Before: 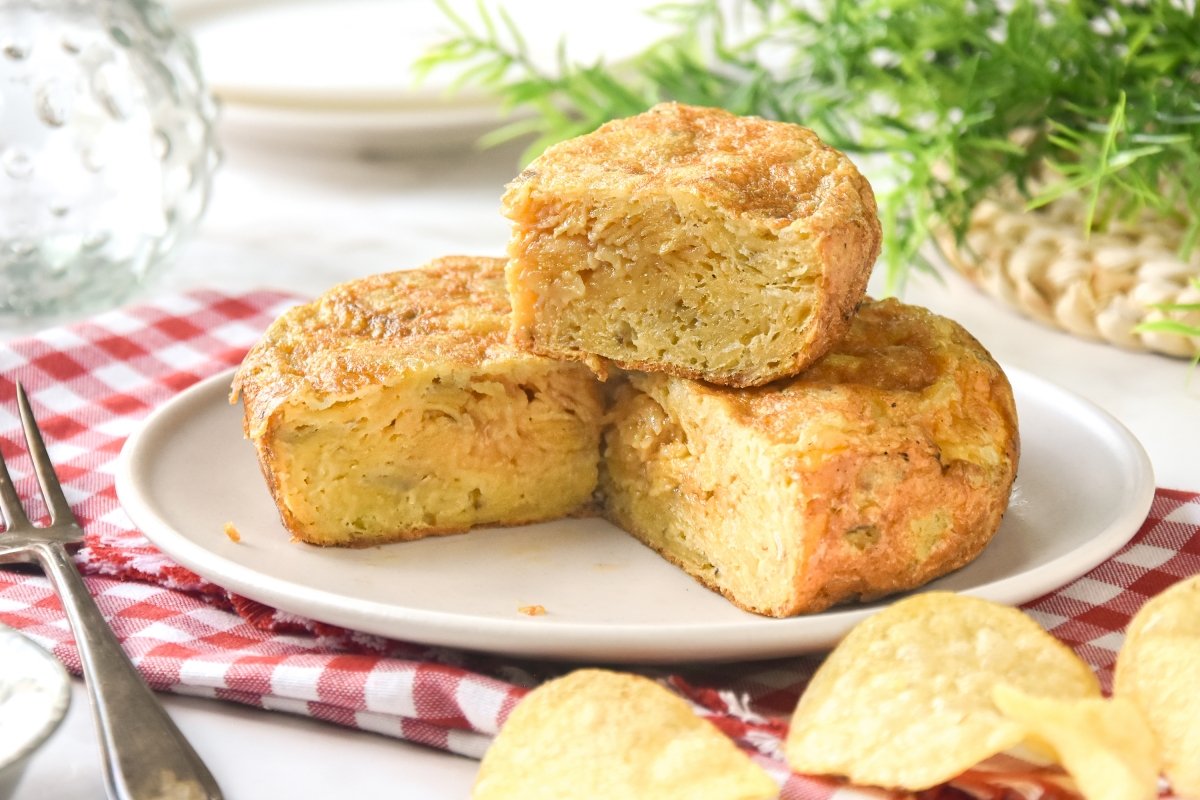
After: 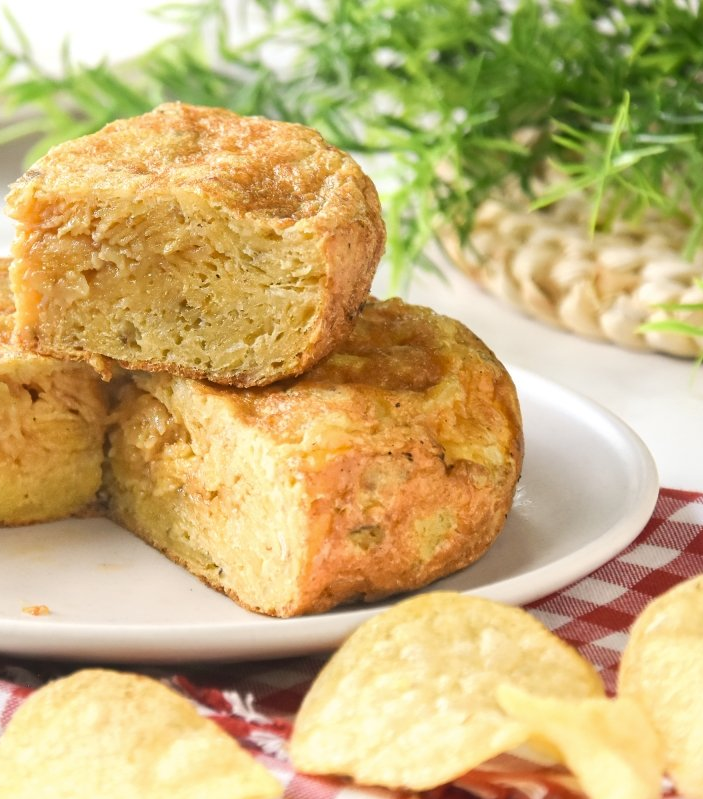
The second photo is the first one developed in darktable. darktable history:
levels: mode automatic, gray 50.8%
crop: left 41.402%
